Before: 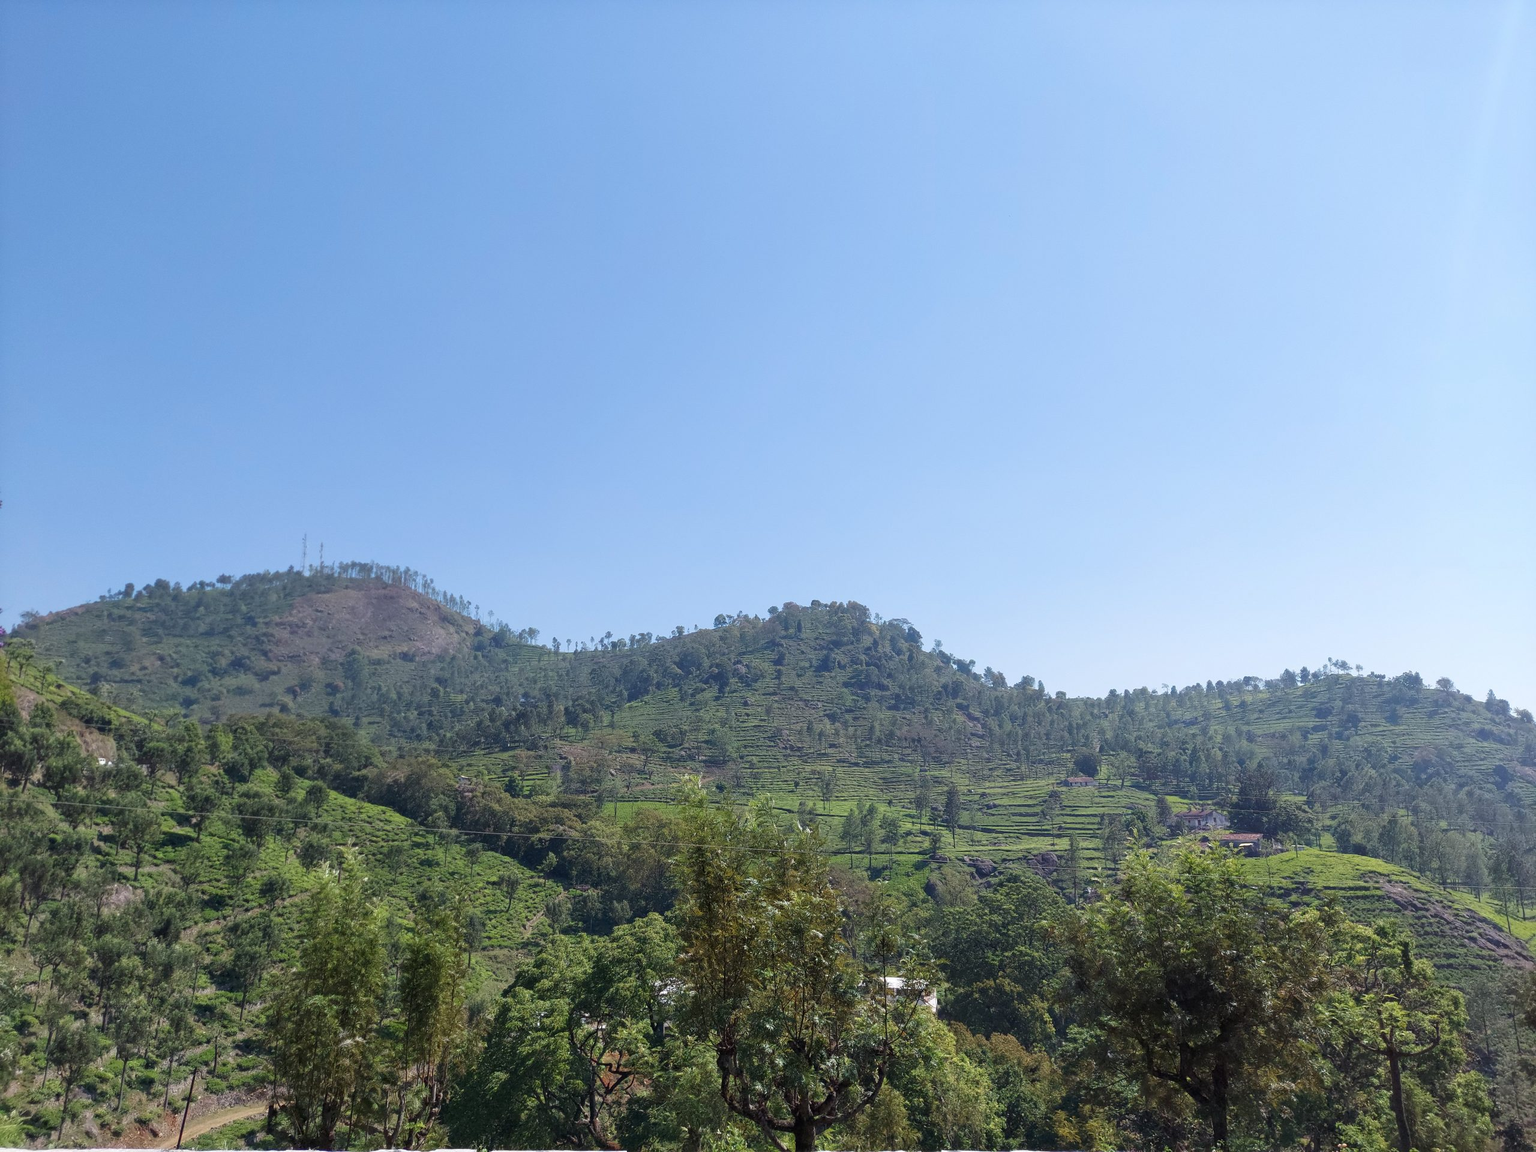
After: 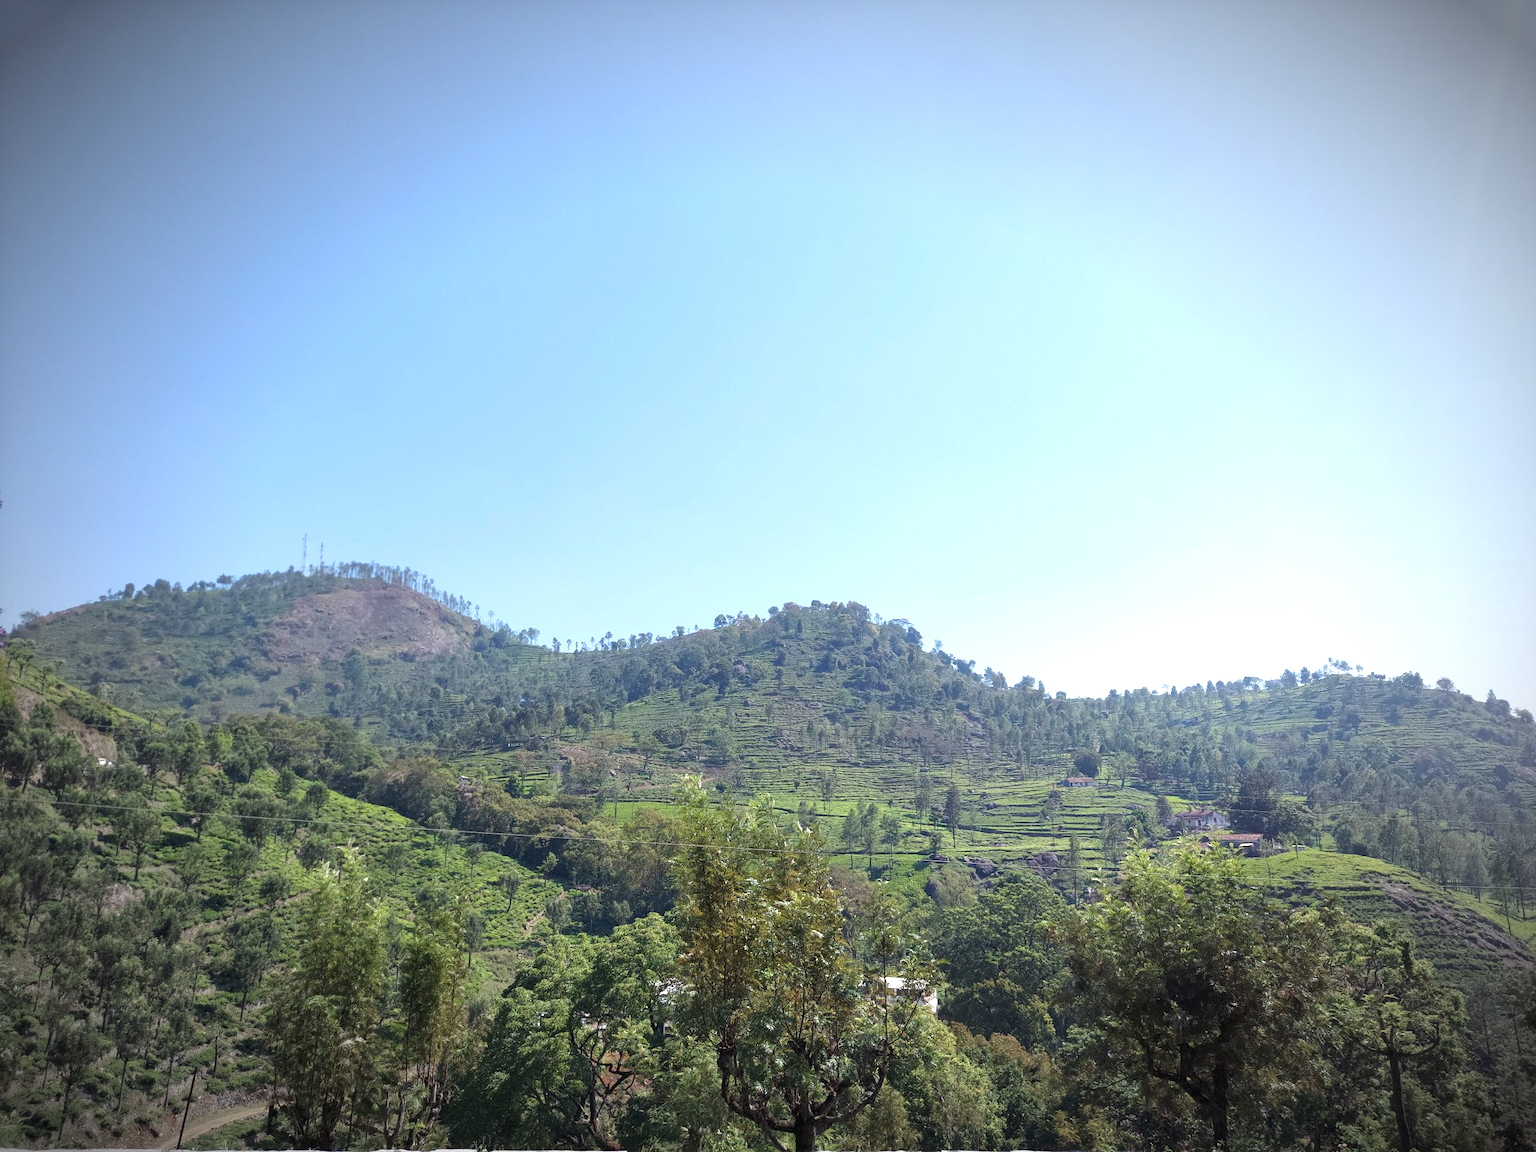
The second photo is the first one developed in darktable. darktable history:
exposure: black level correction 0, exposure 0.7 EV, compensate exposure bias true, compensate highlight preservation false
vignetting: fall-off start 67.5%, fall-off radius 67.23%, brightness -0.813, automatic ratio true
